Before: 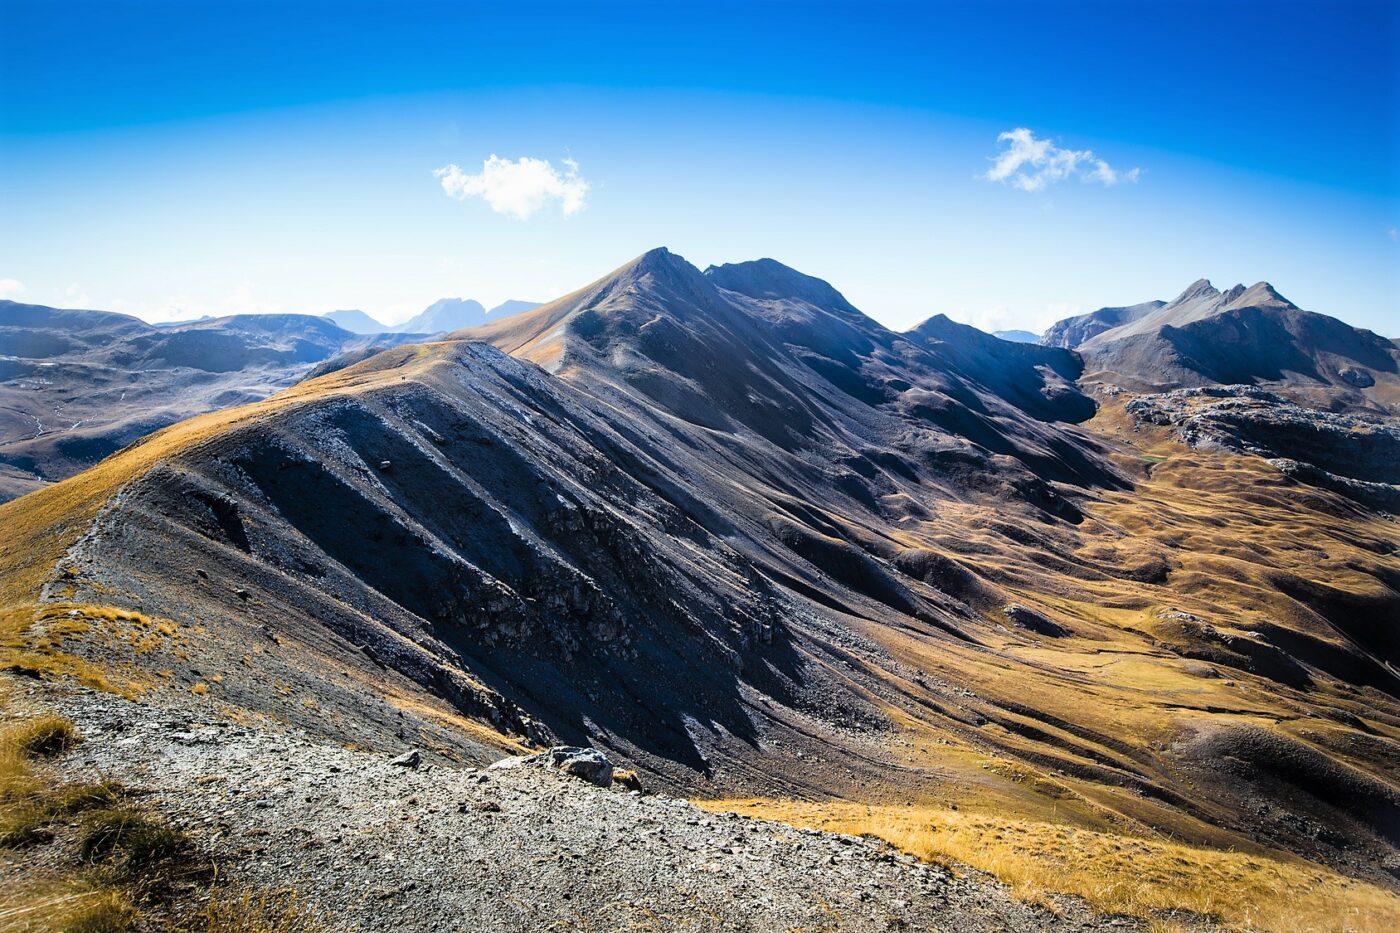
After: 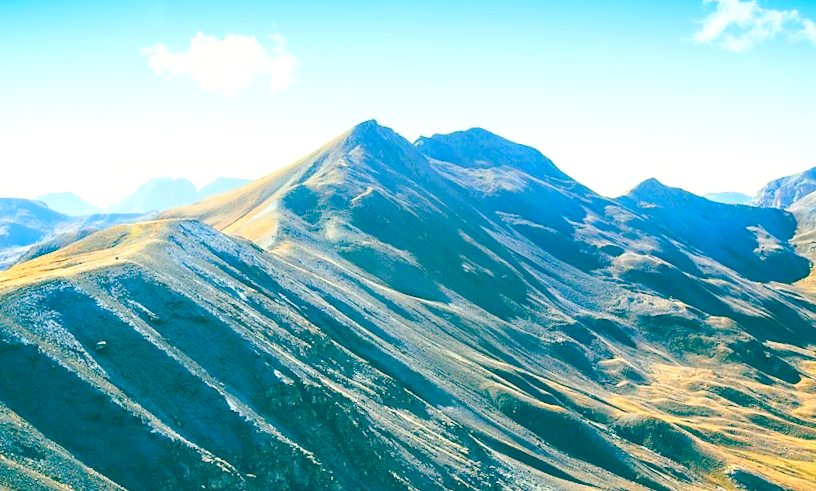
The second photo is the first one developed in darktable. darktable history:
crop: left 20.932%, top 15.471%, right 21.848%, bottom 34.081%
rotate and perspective: rotation -1.75°, automatic cropping off
color balance: lift [1.005, 0.99, 1.007, 1.01], gamma [1, 1.034, 1.032, 0.966], gain [0.873, 1.055, 1.067, 0.933]
levels: levels [0.008, 0.318, 0.836]
